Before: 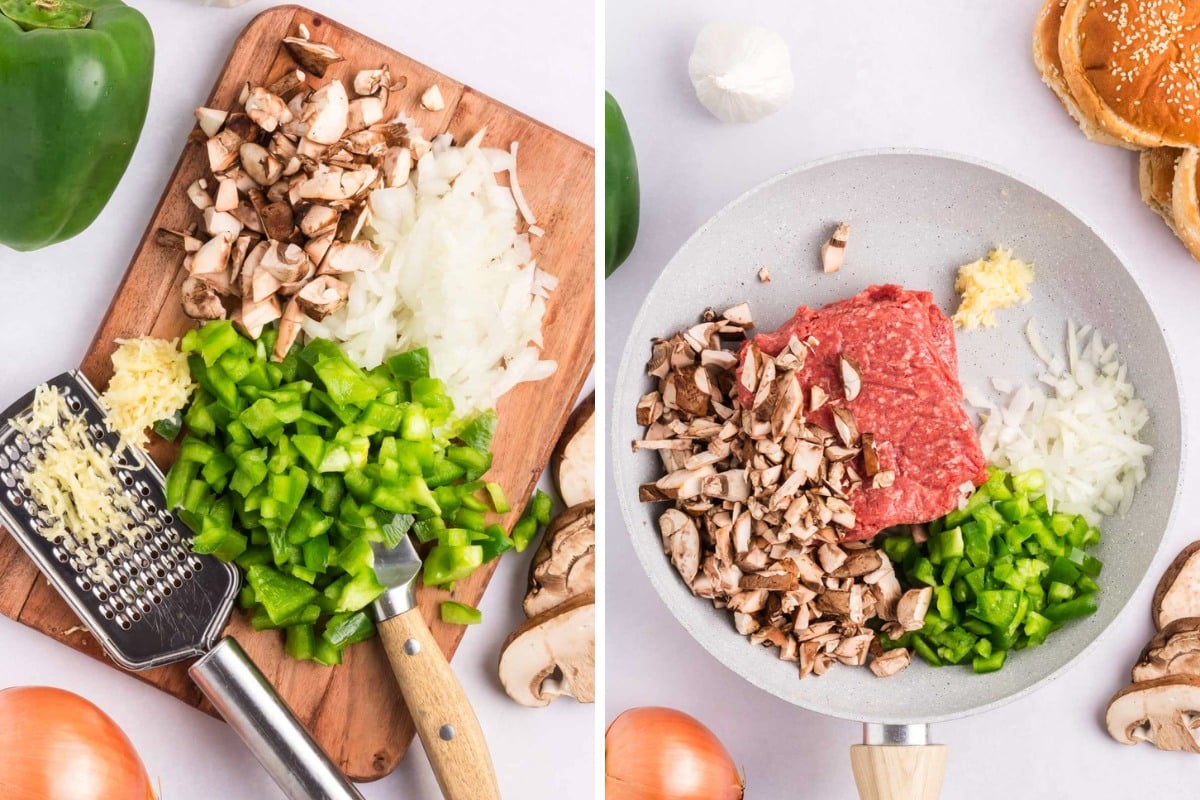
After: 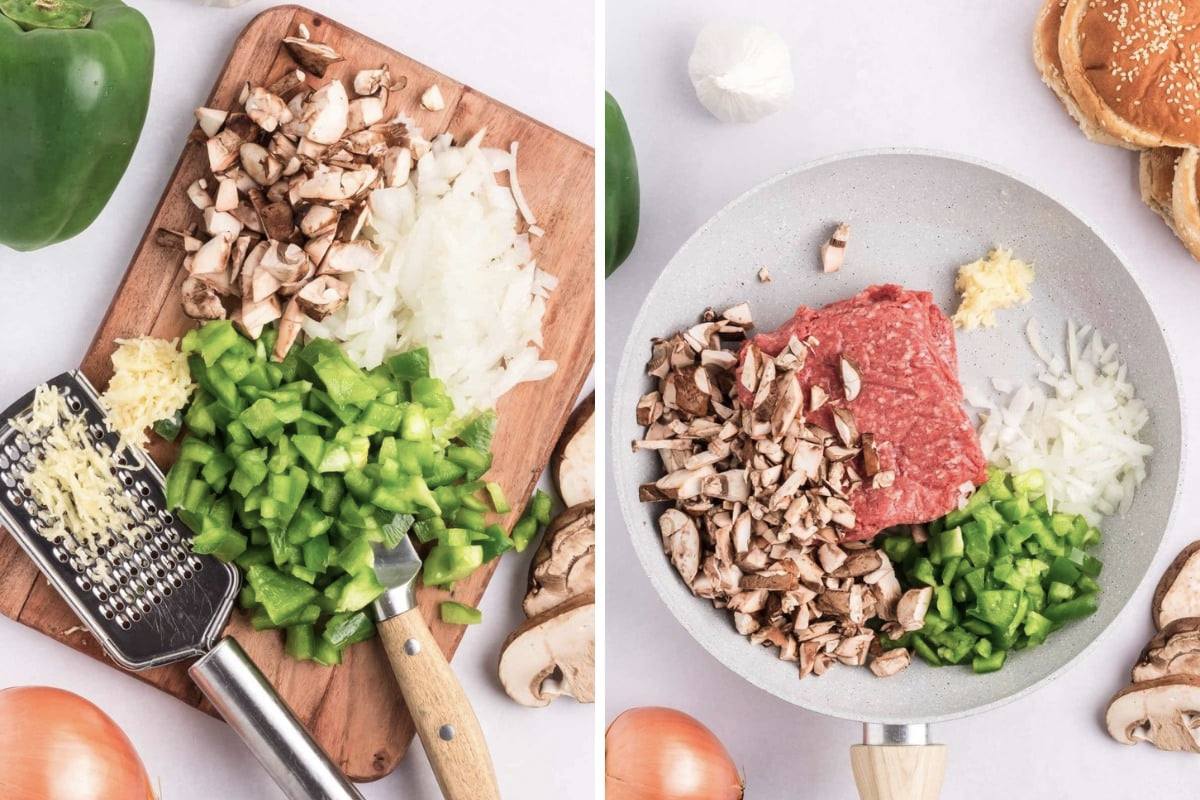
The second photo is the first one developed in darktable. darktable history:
color balance: input saturation 80.07%
